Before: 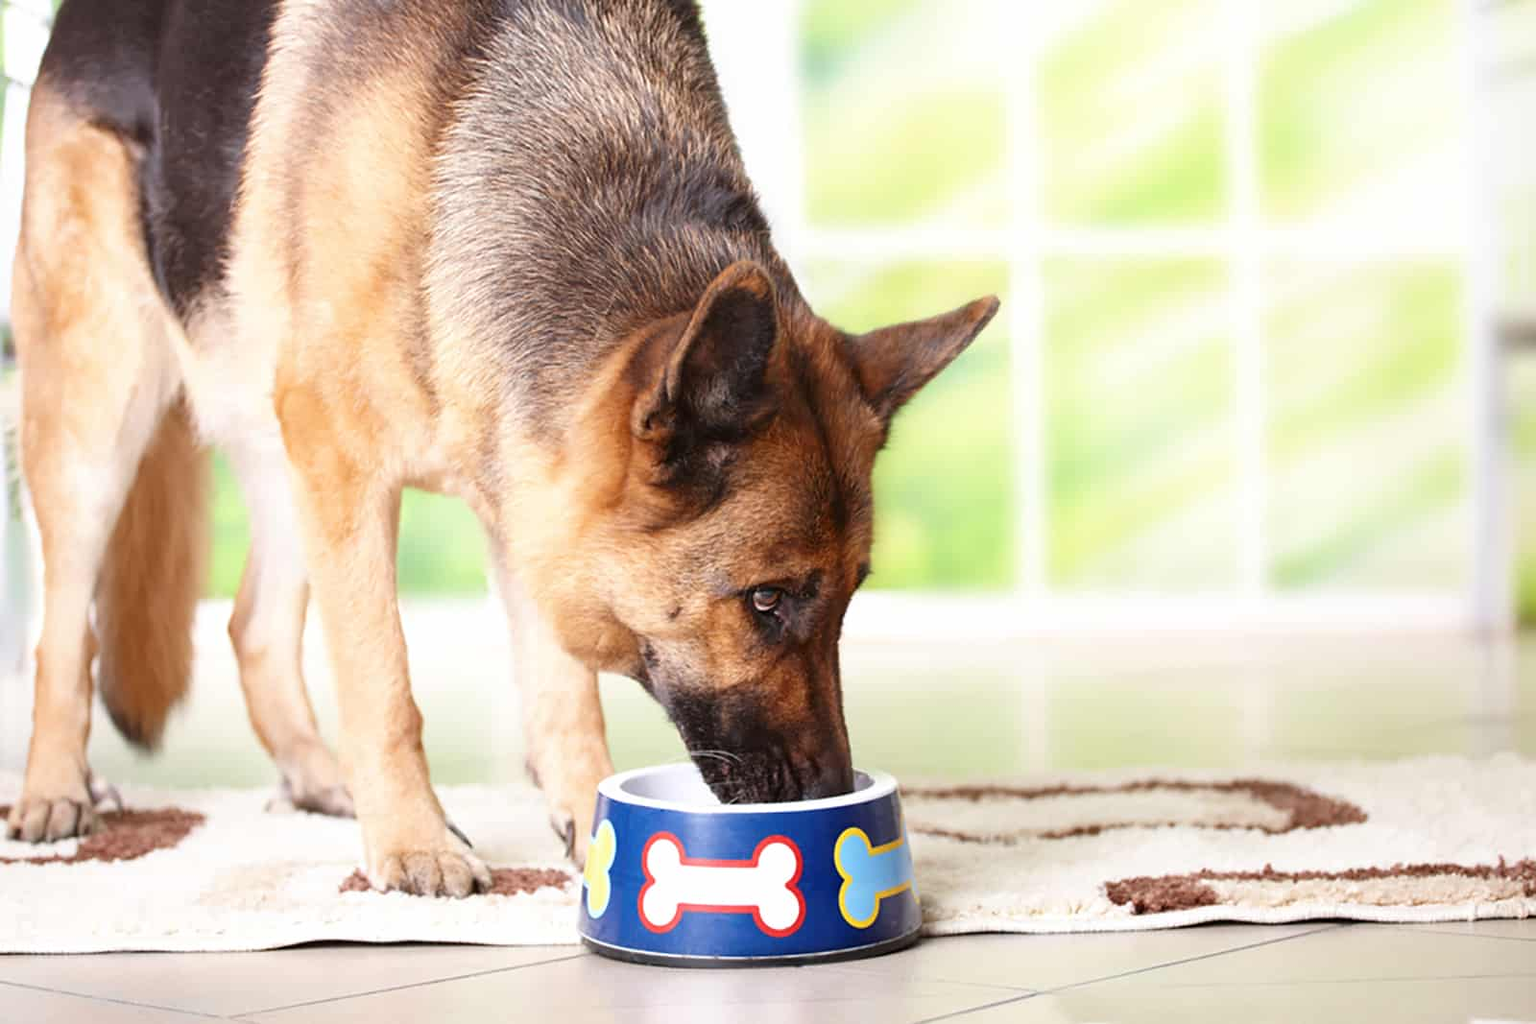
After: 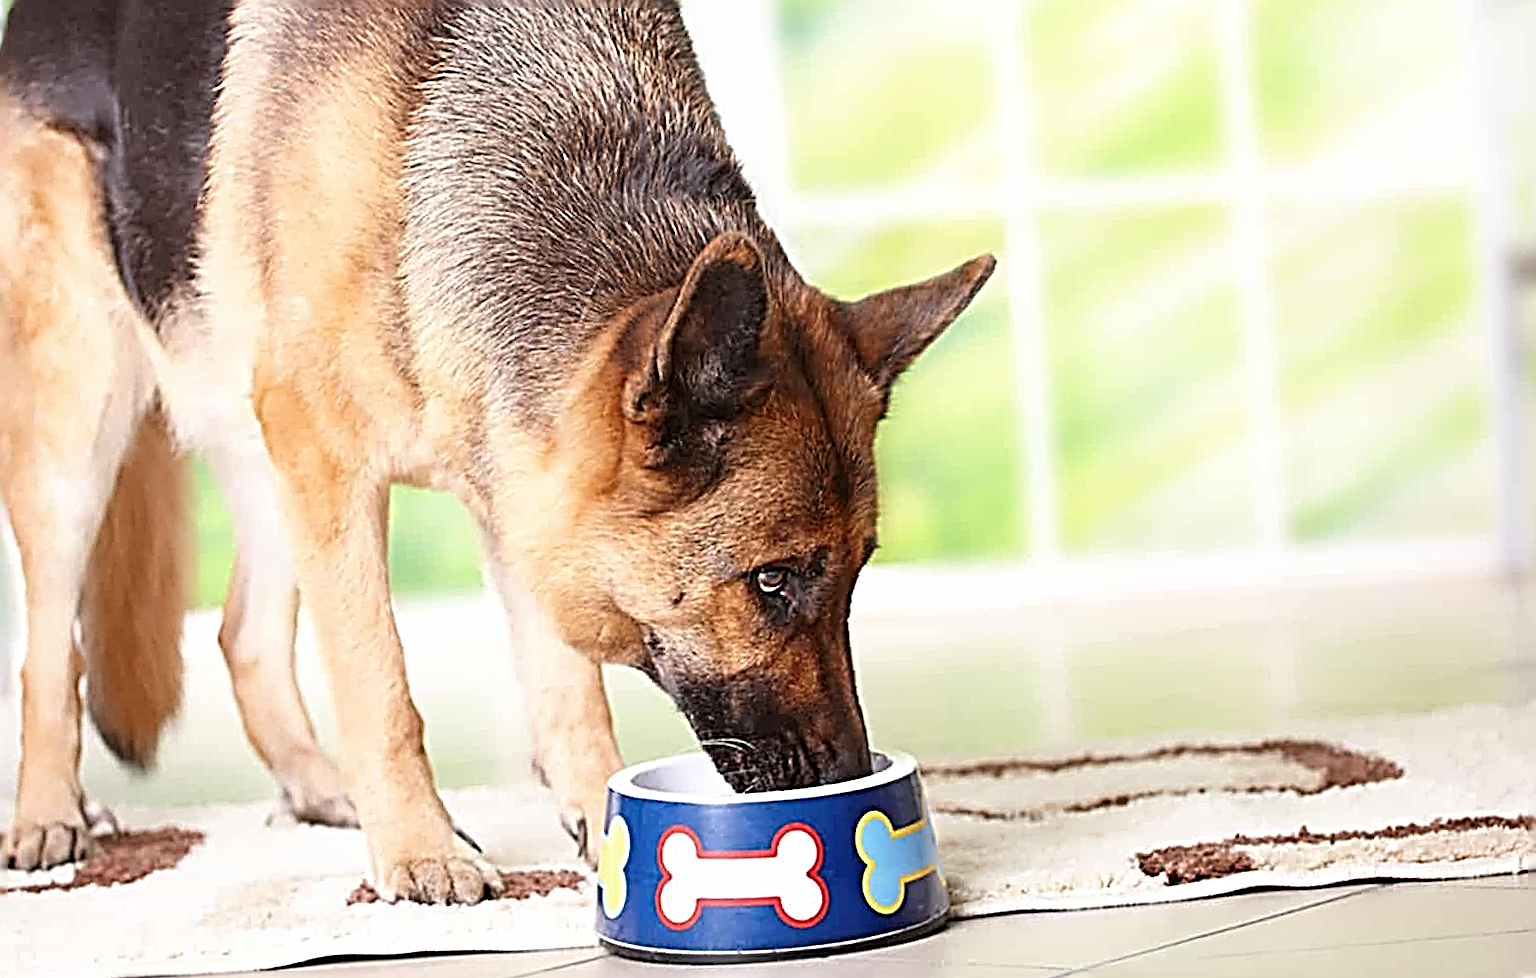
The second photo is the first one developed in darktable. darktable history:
sharpen: radius 3.158, amount 1.731
rotate and perspective: rotation -3°, crop left 0.031, crop right 0.968, crop top 0.07, crop bottom 0.93
